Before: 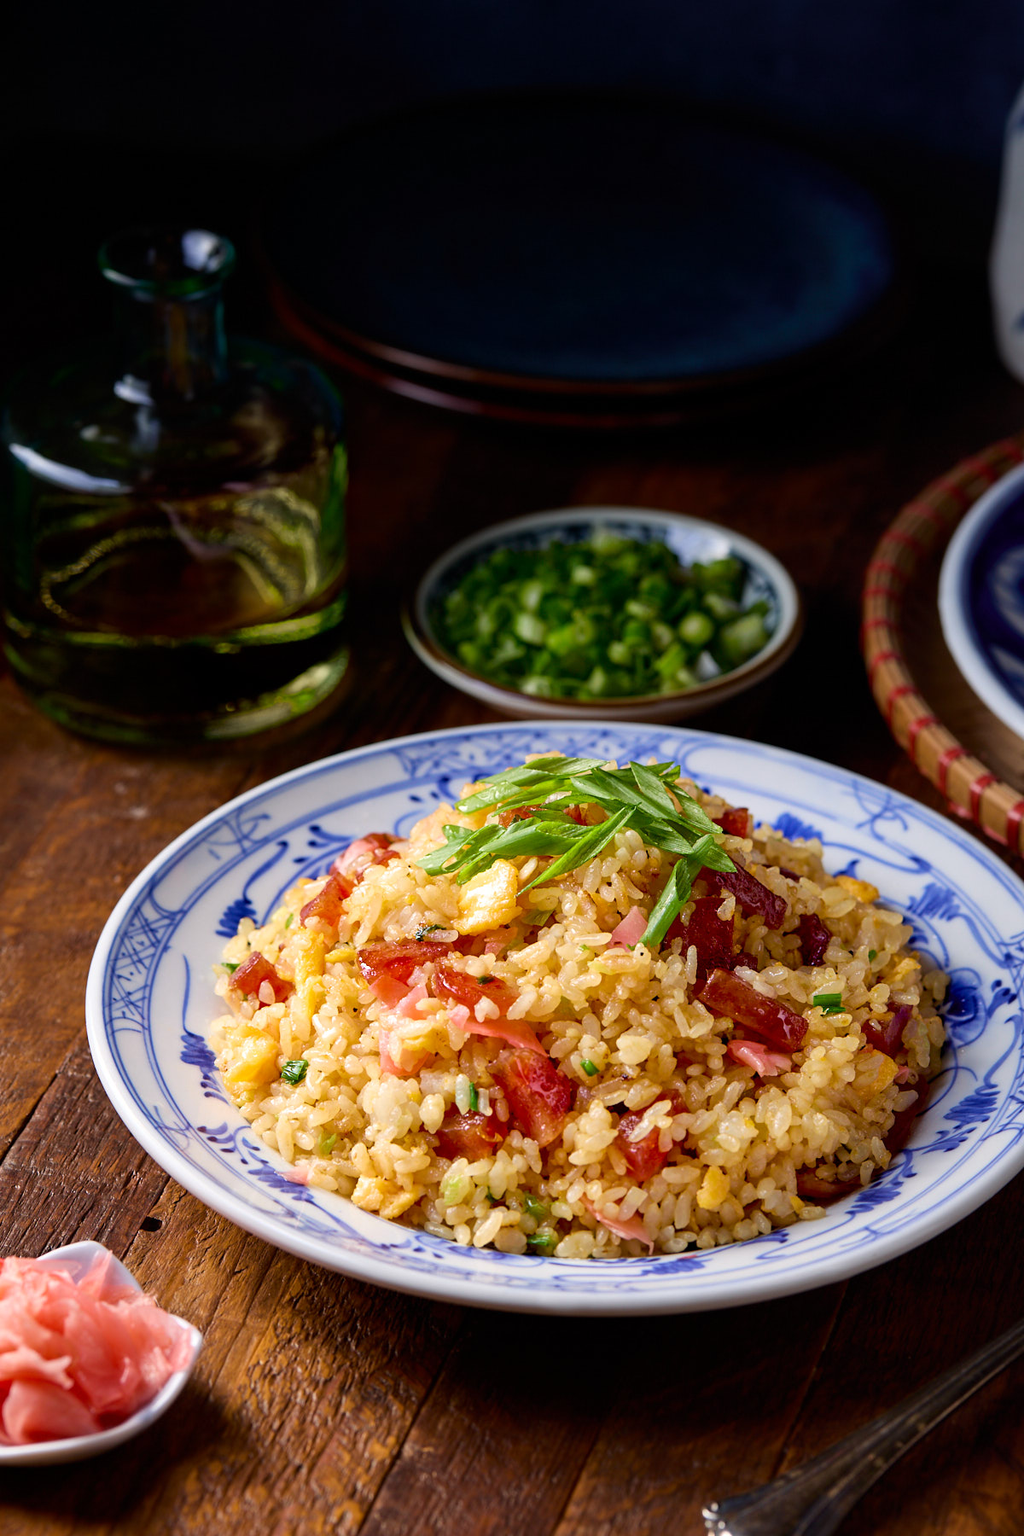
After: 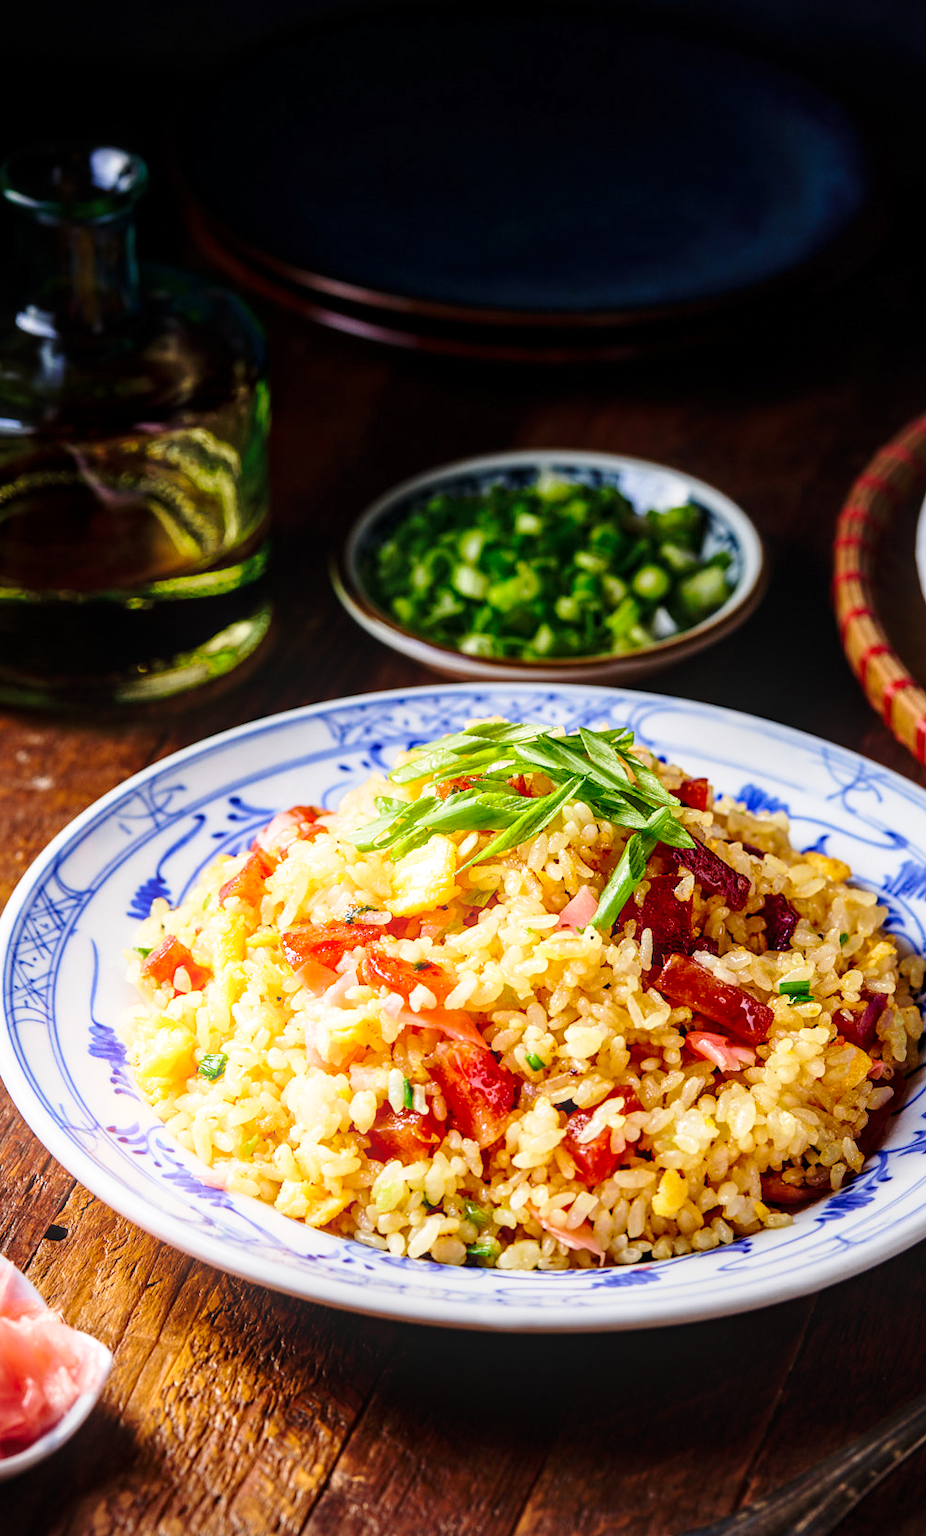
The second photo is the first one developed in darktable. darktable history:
bloom: size 13.65%, threshold 98.39%, strength 4.82%
base curve: curves: ch0 [(0, 0) (0.028, 0.03) (0.121, 0.232) (0.46, 0.748) (0.859, 0.968) (1, 1)], preserve colors none
crop: left 9.807%, top 6.259%, right 7.334%, bottom 2.177%
local contrast: on, module defaults
vignetting: fall-off start 91.19%
